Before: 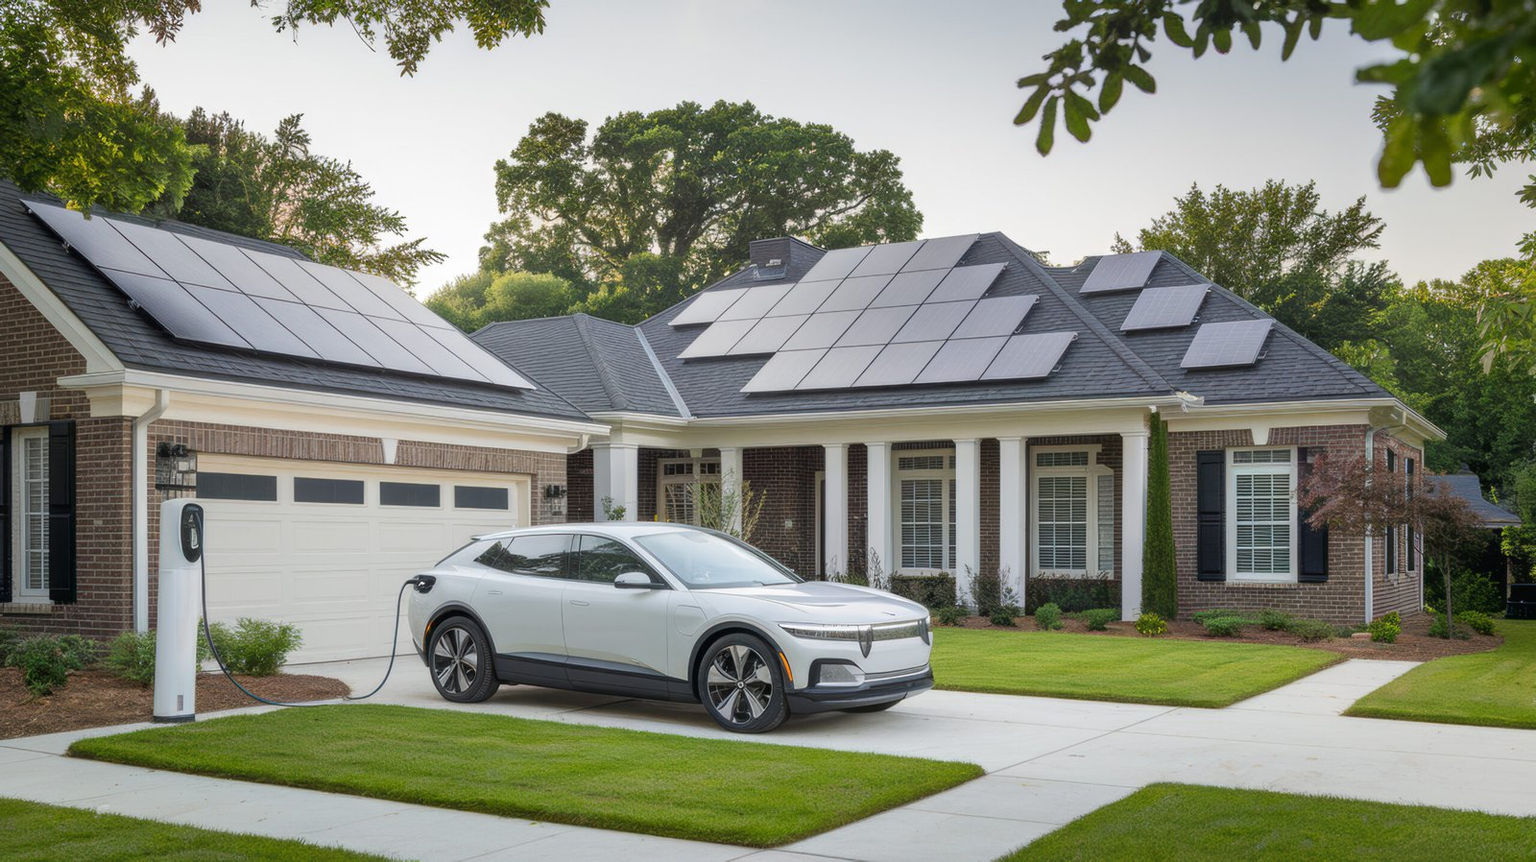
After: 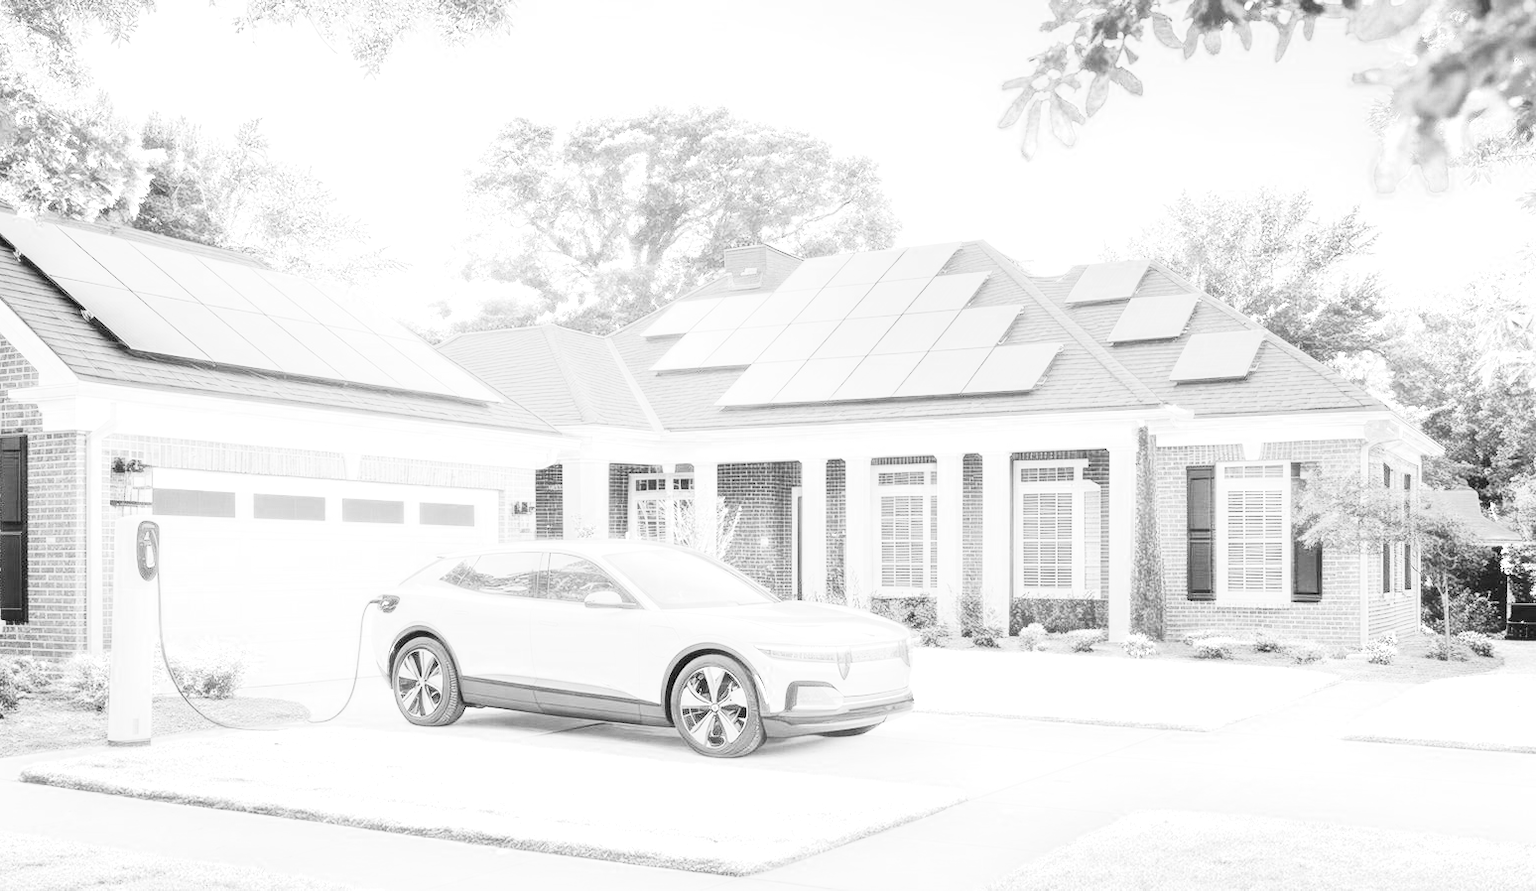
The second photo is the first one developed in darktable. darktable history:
tone curve: curves: ch0 [(0, 0) (0.417, 0.851) (1, 1)]
crop and rotate: left 3.238%
exposure: black level correction 0, exposure 1 EV, compensate exposure bias true, compensate highlight preservation false
color balance: contrast -15%
monochrome: on, module defaults
